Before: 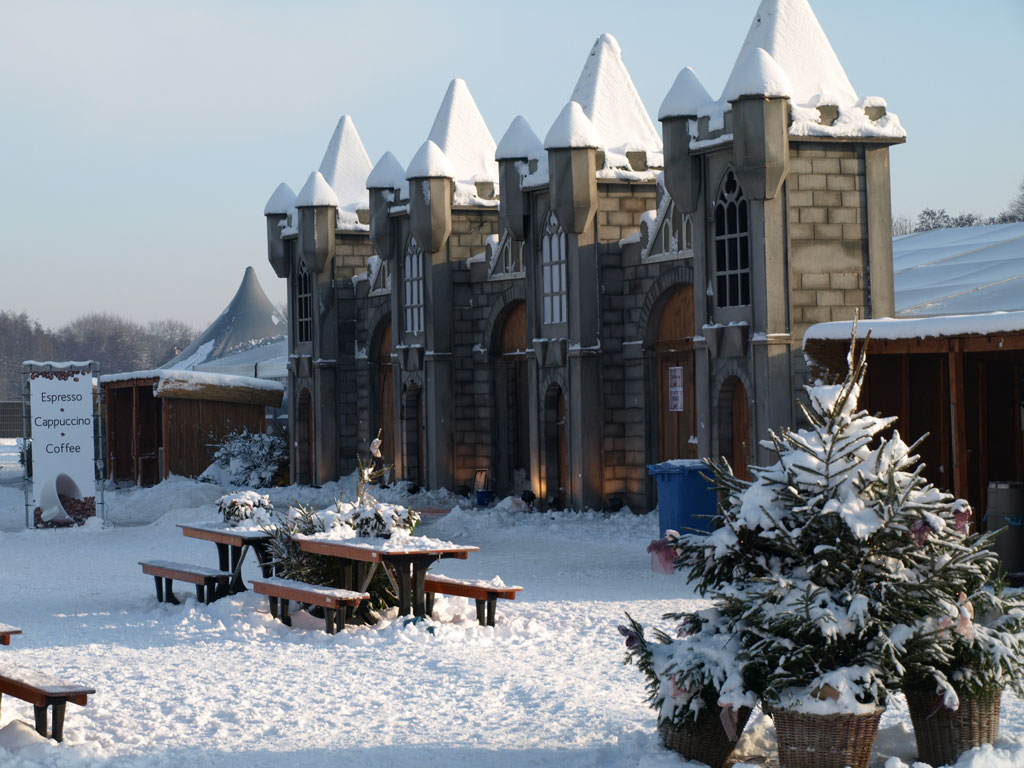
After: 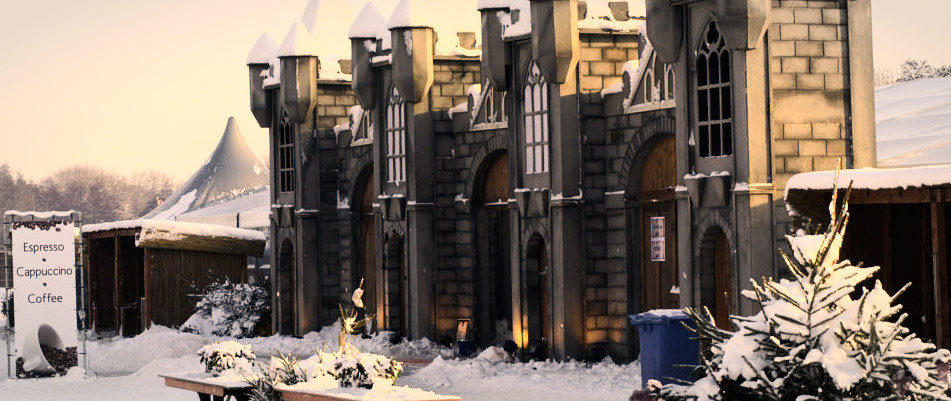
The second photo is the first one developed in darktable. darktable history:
color zones: curves: ch1 [(0, 0.469) (0.001, 0.469) (0.12, 0.446) (0.248, 0.469) (0.5, 0.5) (0.748, 0.5) (0.999, 0.469) (1, 0.469)]
crop: left 1.847%, top 19.606%, right 5.187%, bottom 28.061%
color correction: highlights a* 14.92, highlights b* 31.03
levels: mode automatic, levels [0.036, 0.364, 0.827]
tone curve: curves: ch0 [(0, 0) (0.003, 0.003) (0.011, 0.011) (0.025, 0.024) (0.044, 0.043) (0.069, 0.068) (0.1, 0.098) (0.136, 0.133) (0.177, 0.173) (0.224, 0.22) (0.277, 0.271) (0.335, 0.328) (0.399, 0.39) (0.468, 0.458) (0.543, 0.563) (0.623, 0.64) (0.709, 0.722) (0.801, 0.809) (0.898, 0.902) (1, 1)], color space Lab, independent channels, preserve colors none
base curve: curves: ch0 [(0, 0) (0.007, 0.004) (0.027, 0.03) (0.046, 0.07) (0.207, 0.54) (0.442, 0.872) (0.673, 0.972) (1, 1)]
vignetting: brightness -0.212, automatic ratio true
